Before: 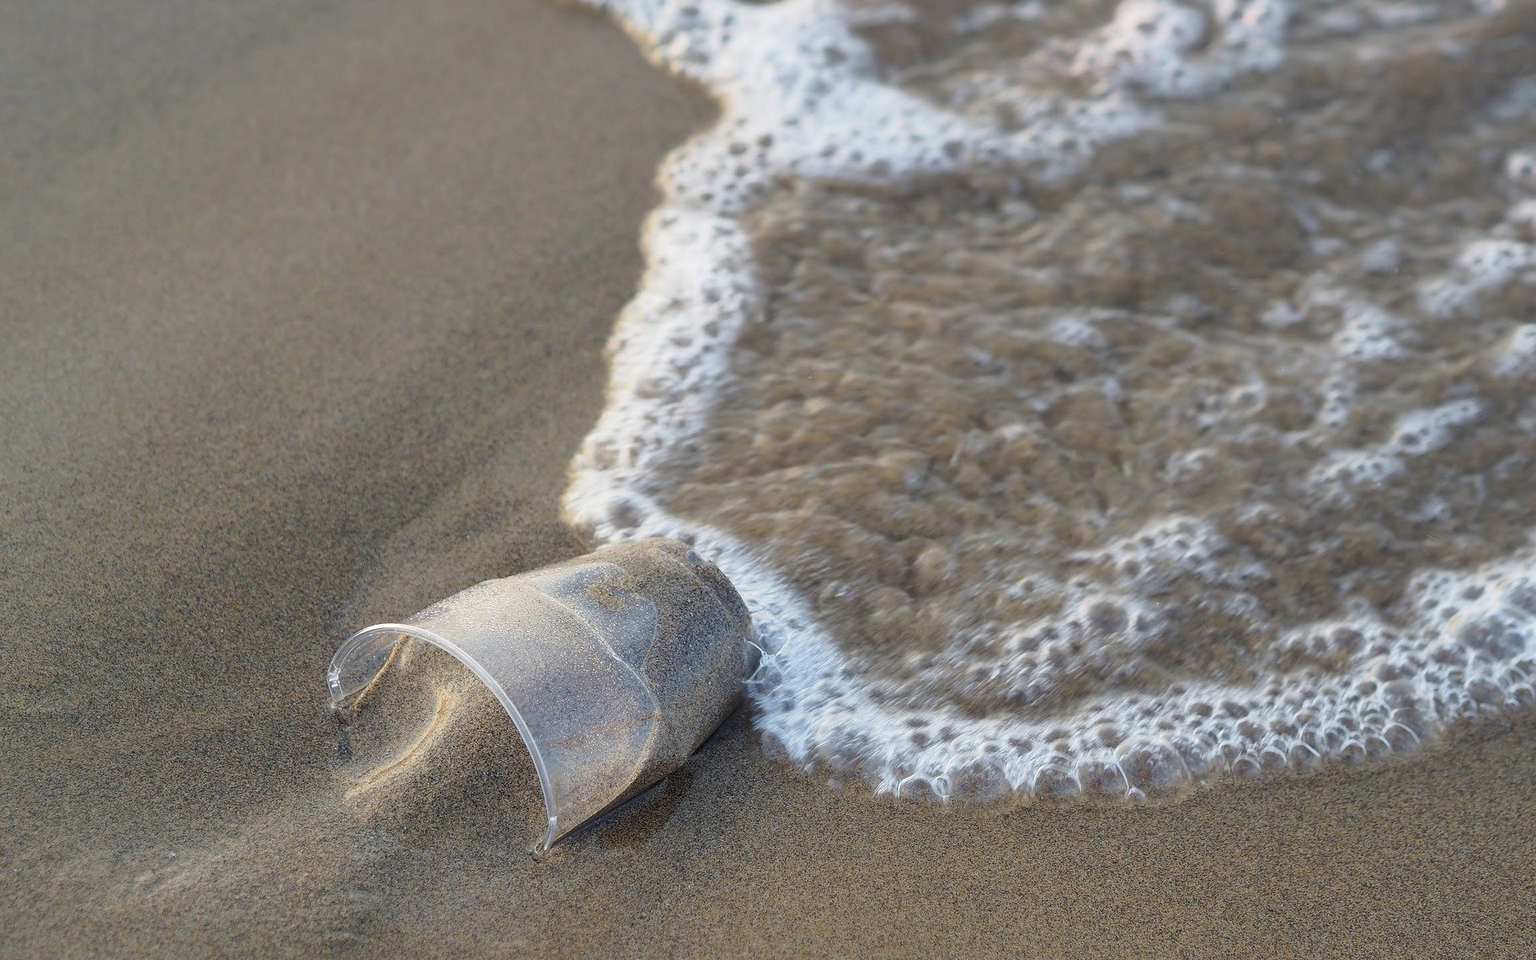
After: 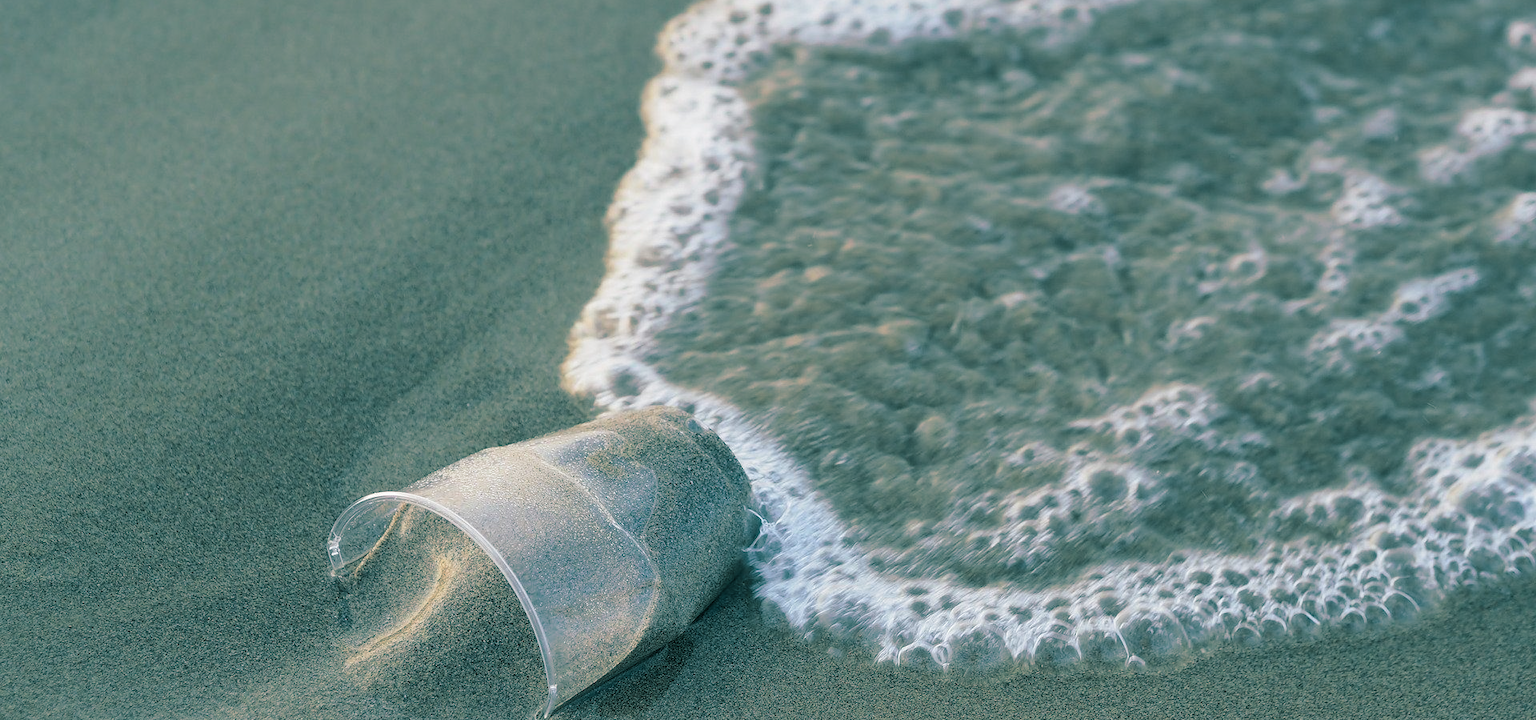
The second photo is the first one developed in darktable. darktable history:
crop: top 13.819%, bottom 11.169%
split-toning: shadows › hue 183.6°, shadows › saturation 0.52, highlights › hue 0°, highlights › saturation 0
